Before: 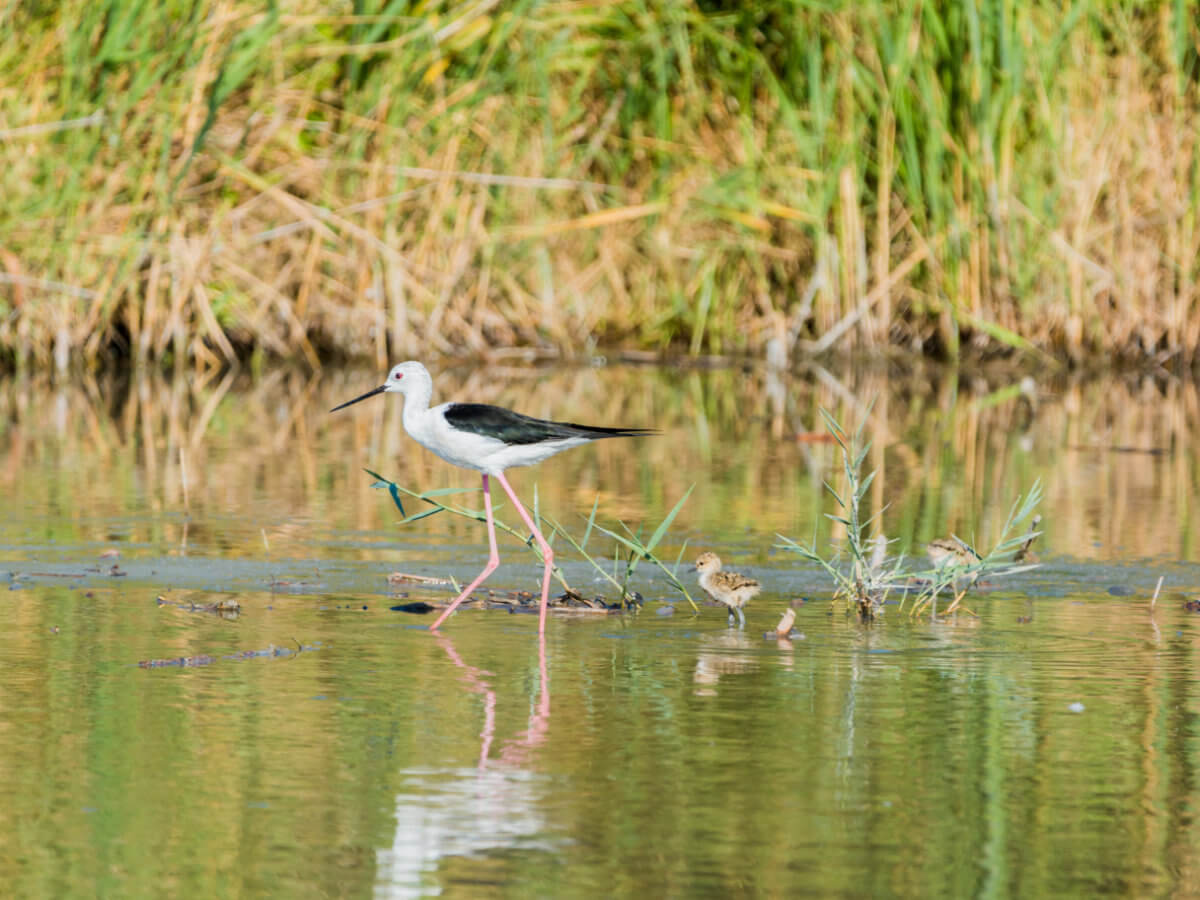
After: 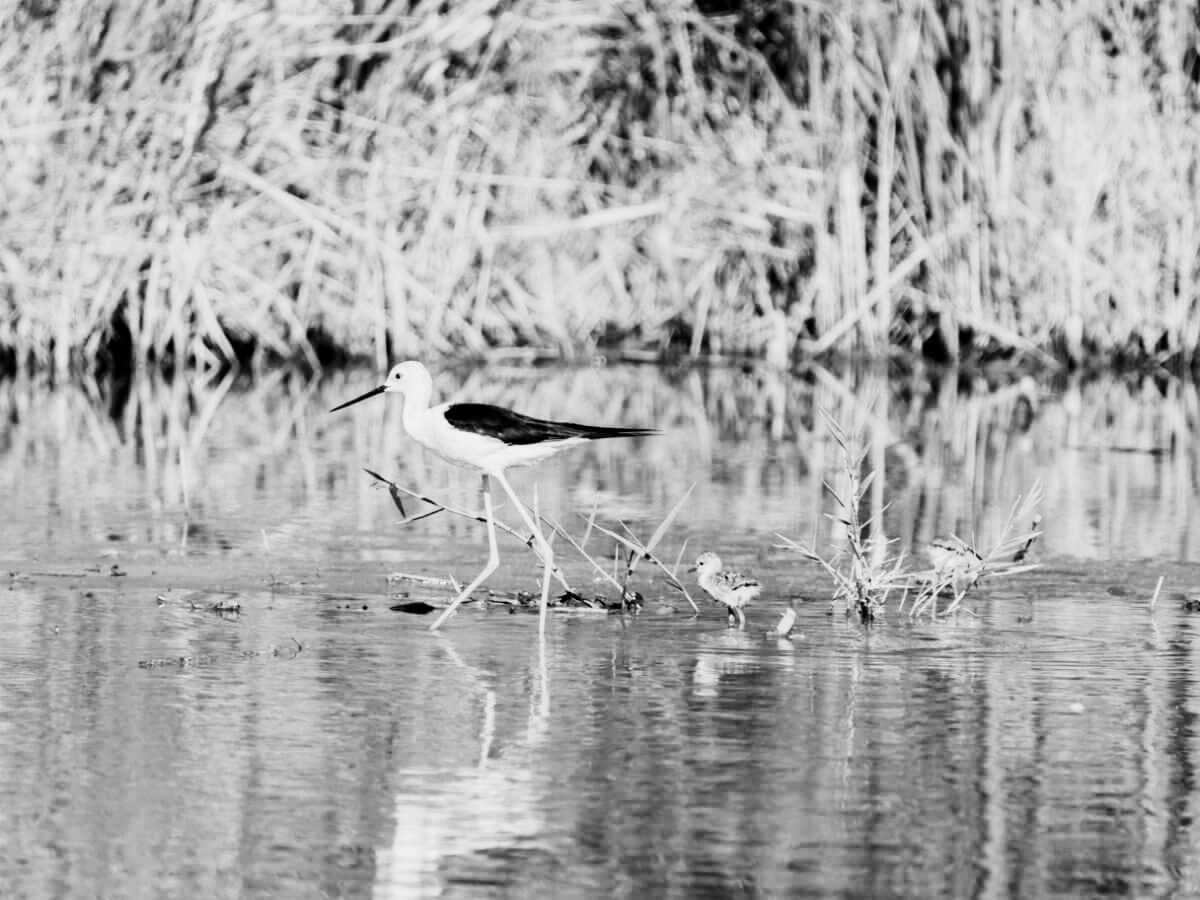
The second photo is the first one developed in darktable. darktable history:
contrast brightness saturation: contrast 0.221
filmic rgb: black relative exposure -5.03 EV, white relative exposure 3.49 EV, hardness 3.16, contrast 1.494, highlights saturation mix -48.65%, color science v4 (2020)
